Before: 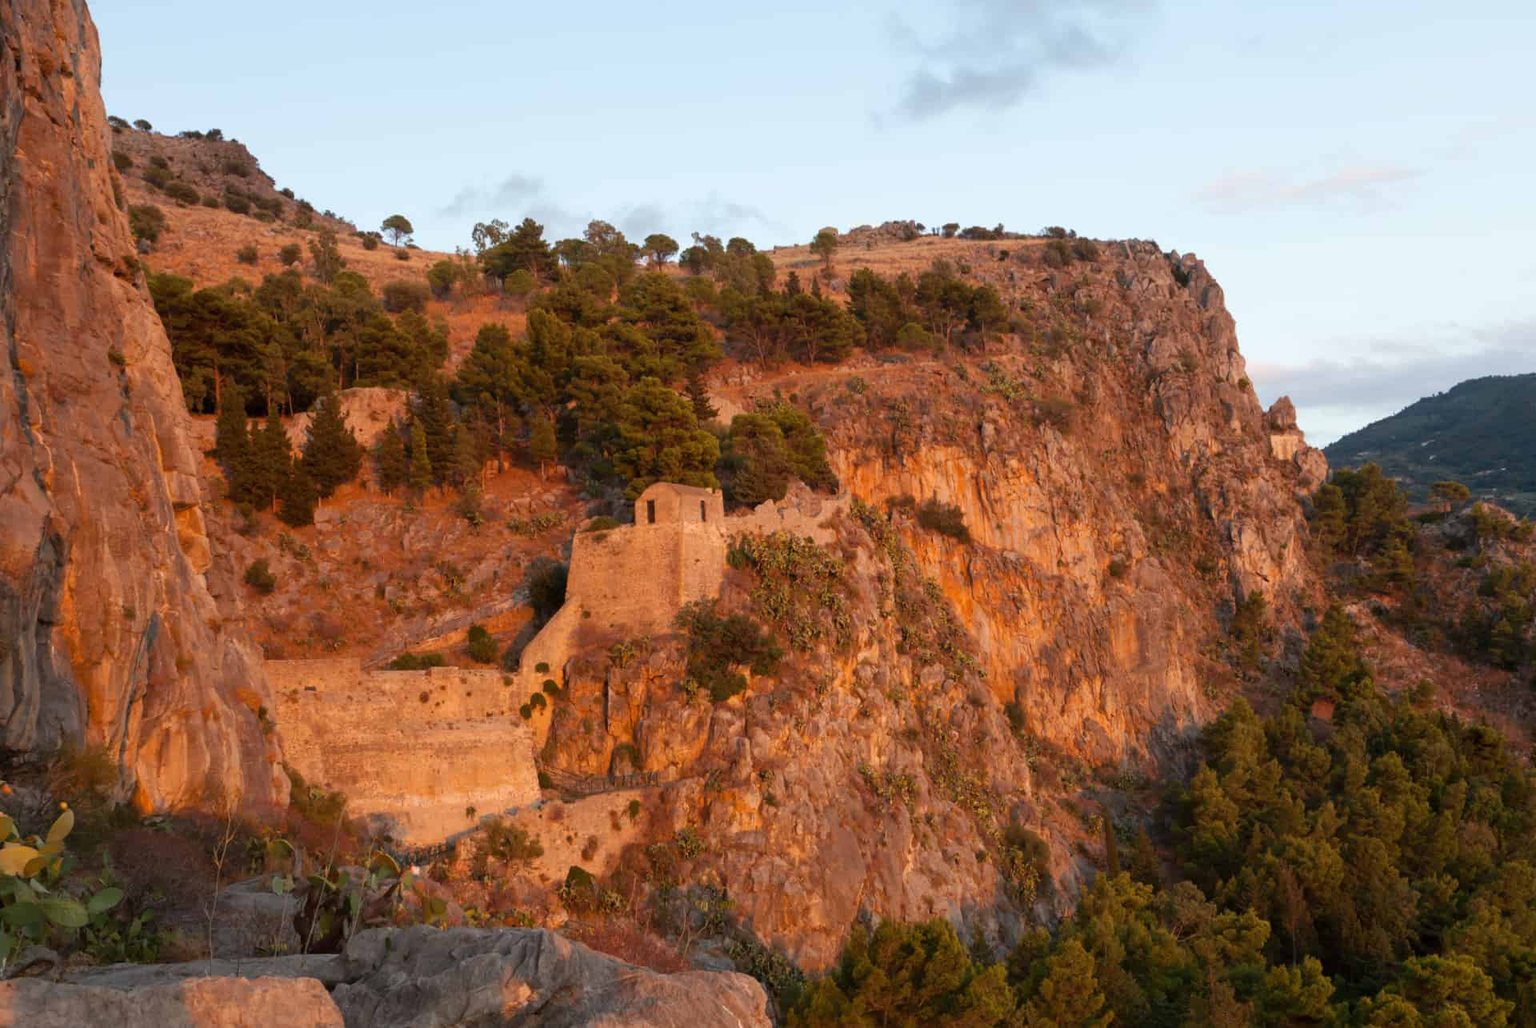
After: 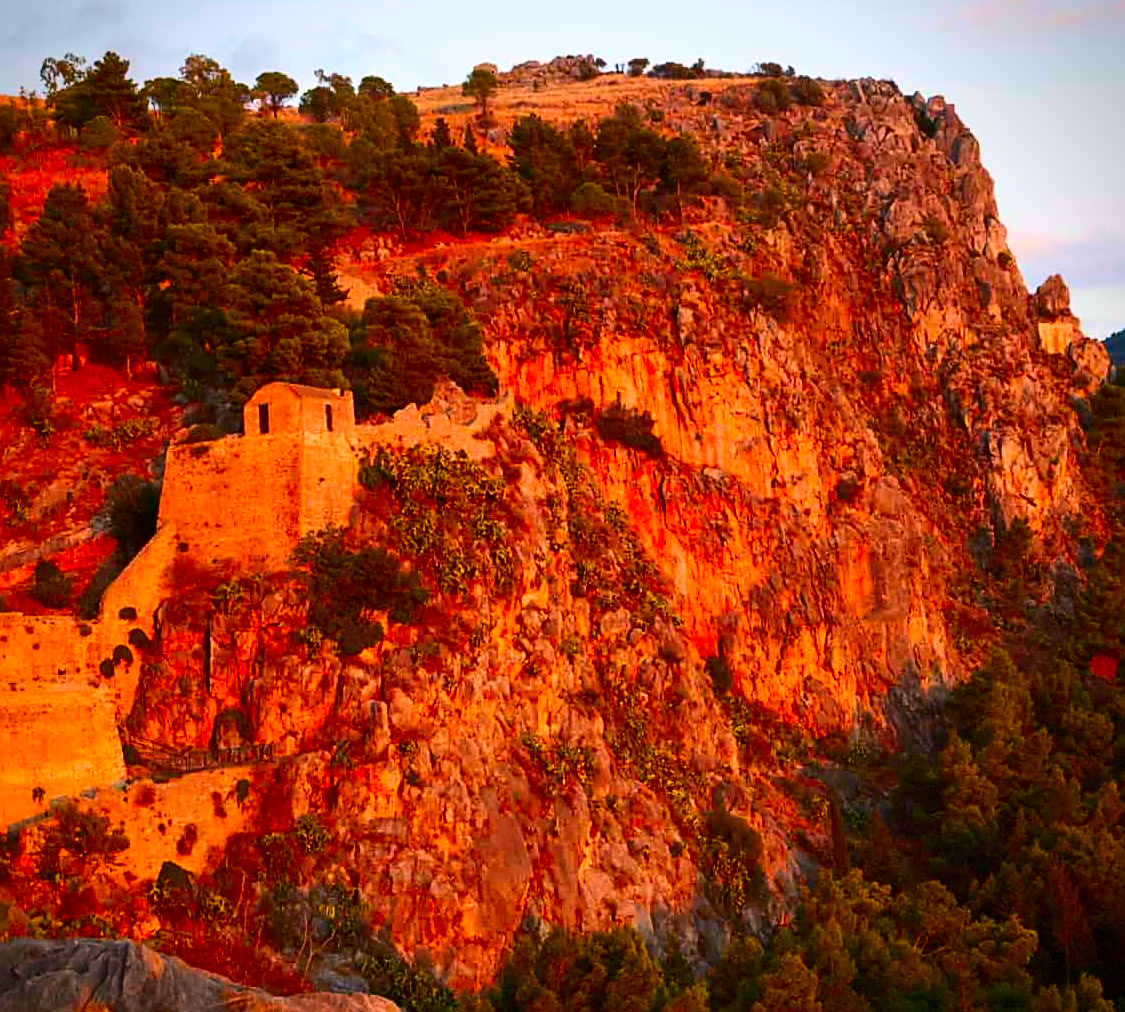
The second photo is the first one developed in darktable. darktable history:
sharpen: amount 0.582
color correction: highlights a* 7.27, highlights b* 4.03
contrast brightness saturation: contrast 0.259, brightness 0.011, saturation 0.869
vignetting: fall-off radius 63.97%, saturation 0.373, dithering 8-bit output
crop and rotate: left 28.675%, top 17.269%, right 12.696%, bottom 3.975%
